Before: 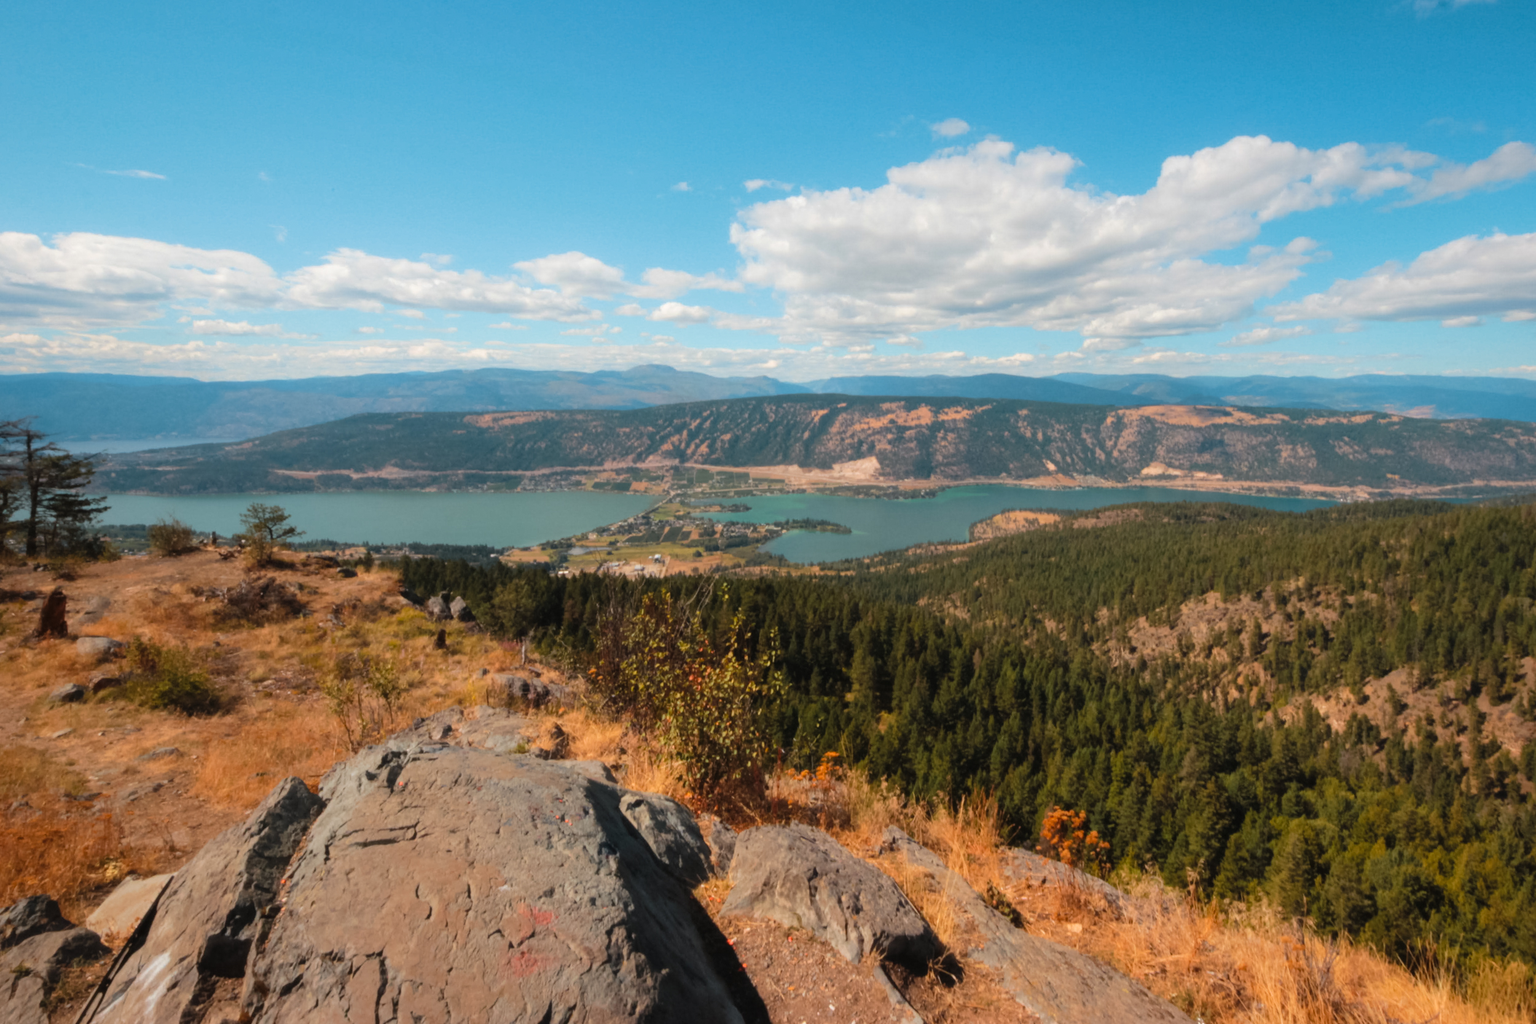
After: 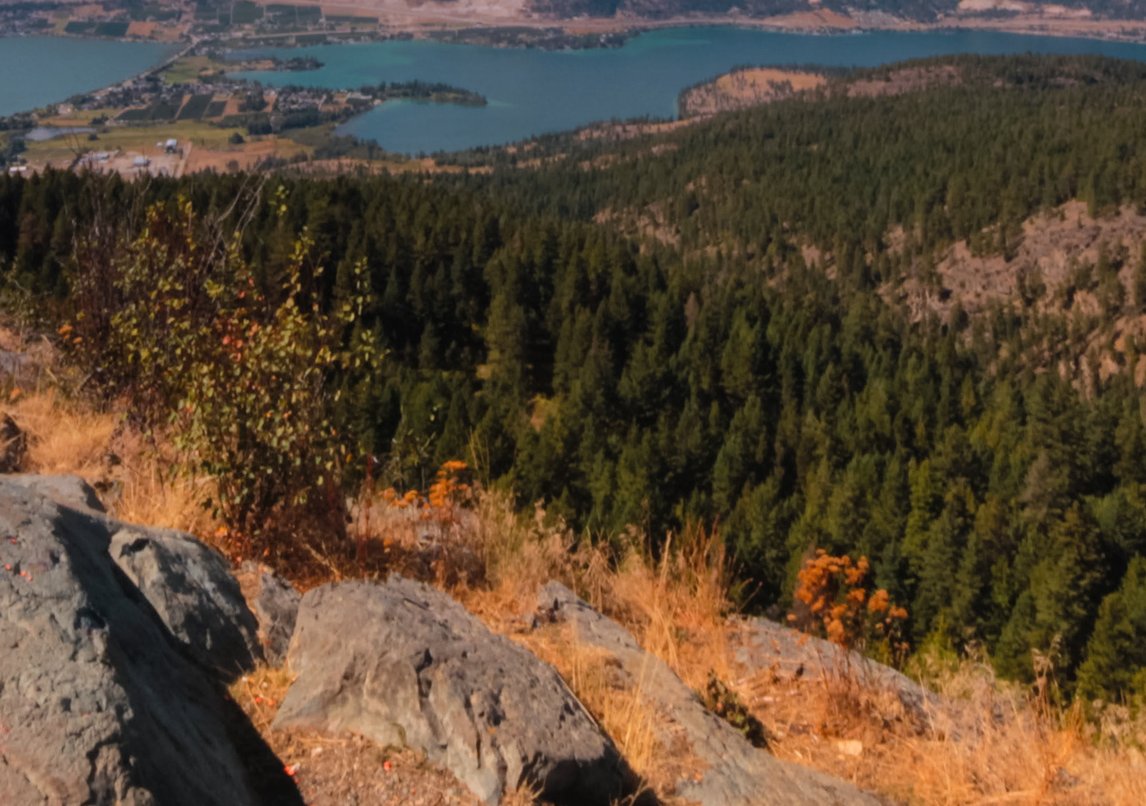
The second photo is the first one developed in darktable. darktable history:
crop: left 35.976%, top 45.819%, right 18.162%, bottom 5.807%
graduated density: hue 238.83°, saturation 50%
